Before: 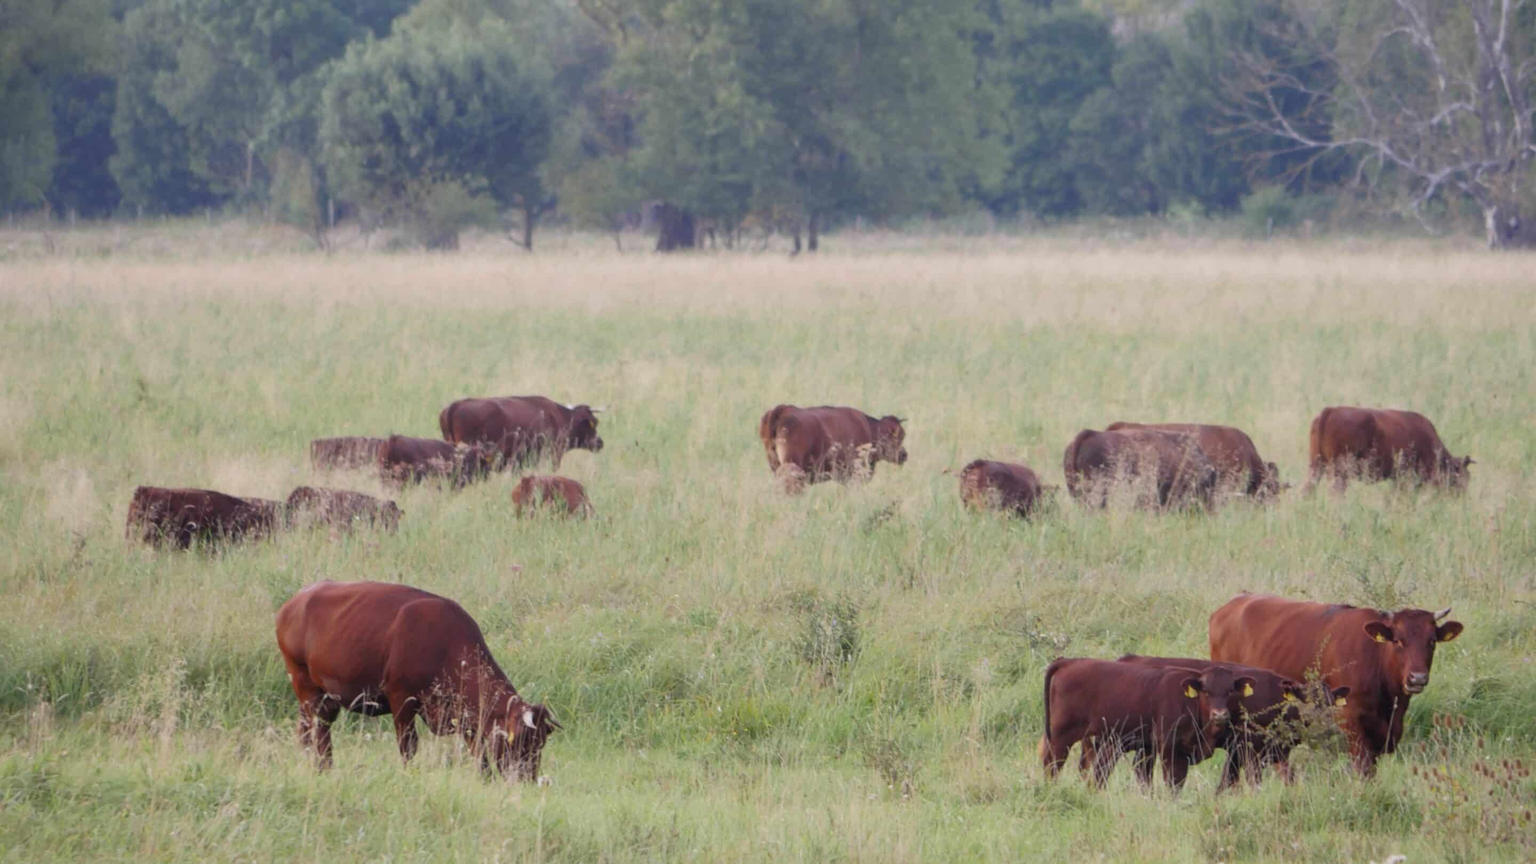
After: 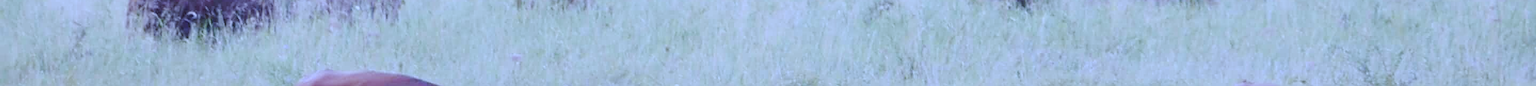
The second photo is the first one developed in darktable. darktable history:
crop and rotate: top 59.084%, bottom 30.916%
sharpen: on, module defaults
base curve: curves: ch0 [(0, 0) (0.158, 0.273) (0.879, 0.895) (1, 1)], preserve colors none
white balance: red 0.766, blue 1.537
